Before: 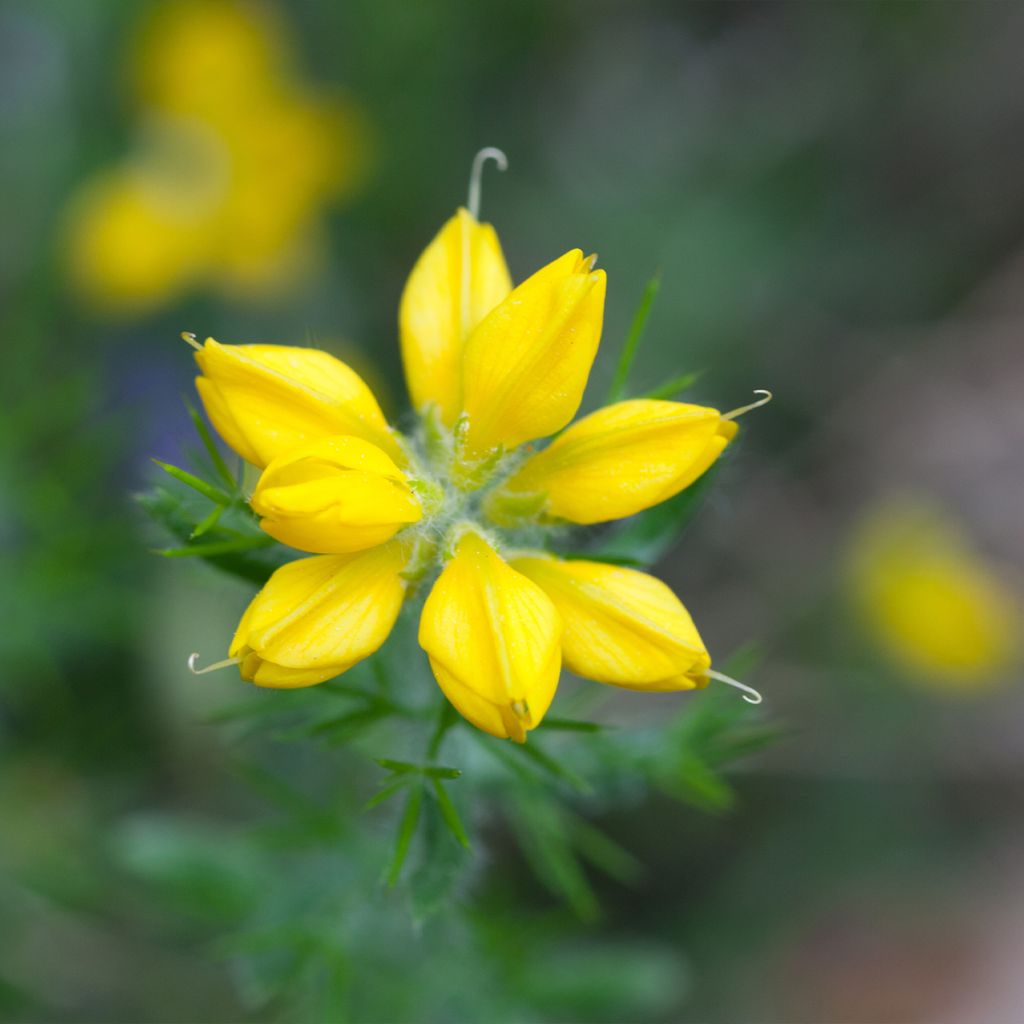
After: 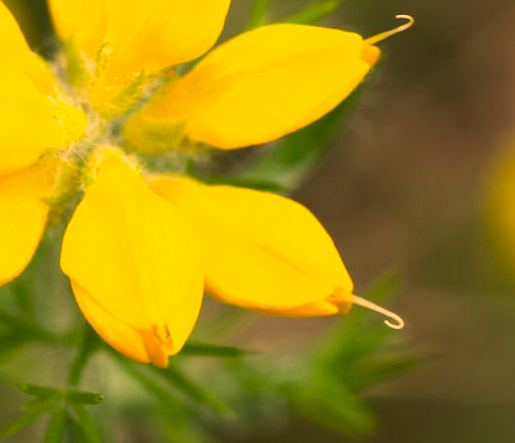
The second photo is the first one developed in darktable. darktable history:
tone equalizer: -8 EV -0.75 EV, -7 EV -0.7 EV, -6 EV -0.6 EV, -5 EV -0.4 EV, -3 EV 0.4 EV, -2 EV 0.6 EV, -1 EV 0.7 EV, +0 EV 0.75 EV, edges refinement/feathering 500, mask exposure compensation -1.57 EV, preserve details no
crop: left 35.03%, top 36.625%, right 14.663%, bottom 20.057%
velvia: on, module defaults
white balance: red 1.127, blue 0.943
color correction: highlights a* 17.94, highlights b* 35.39, shadows a* 1.48, shadows b* 6.42, saturation 1.01
lowpass: radius 0.1, contrast 0.85, saturation 1.1, unbound 0
